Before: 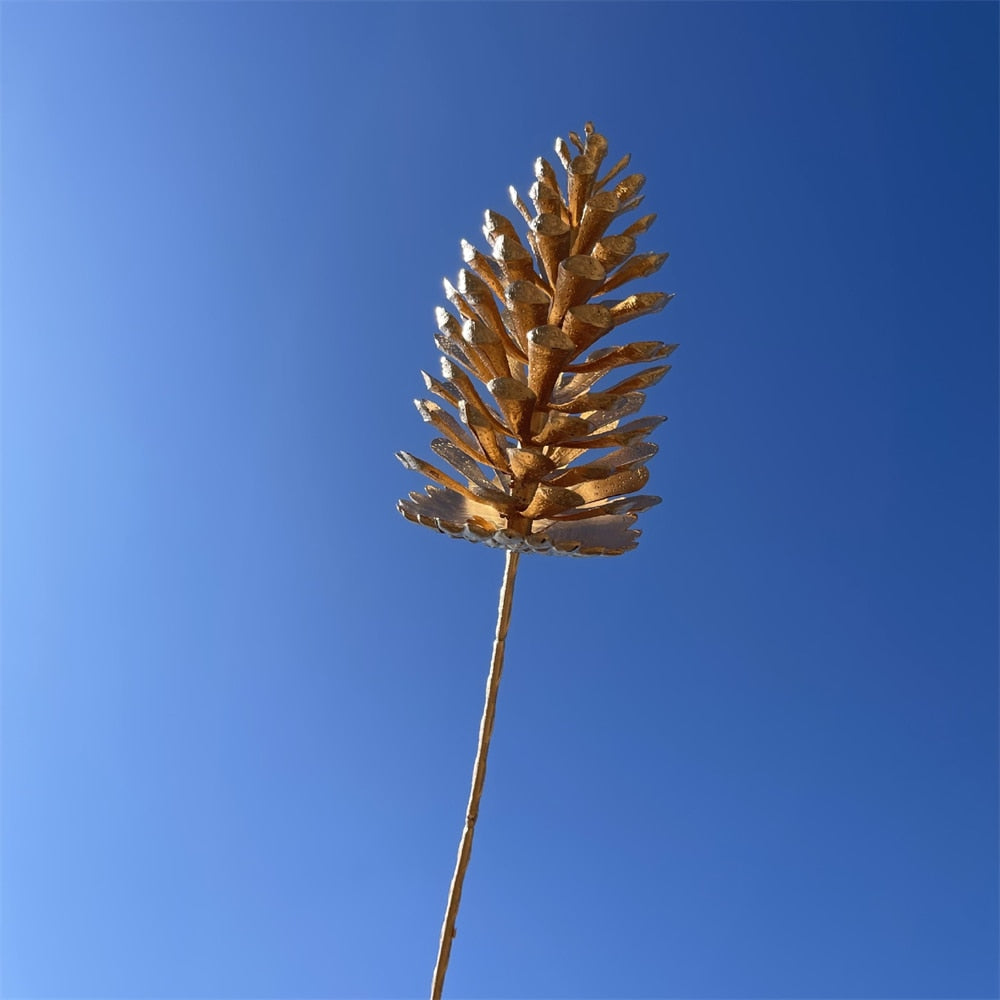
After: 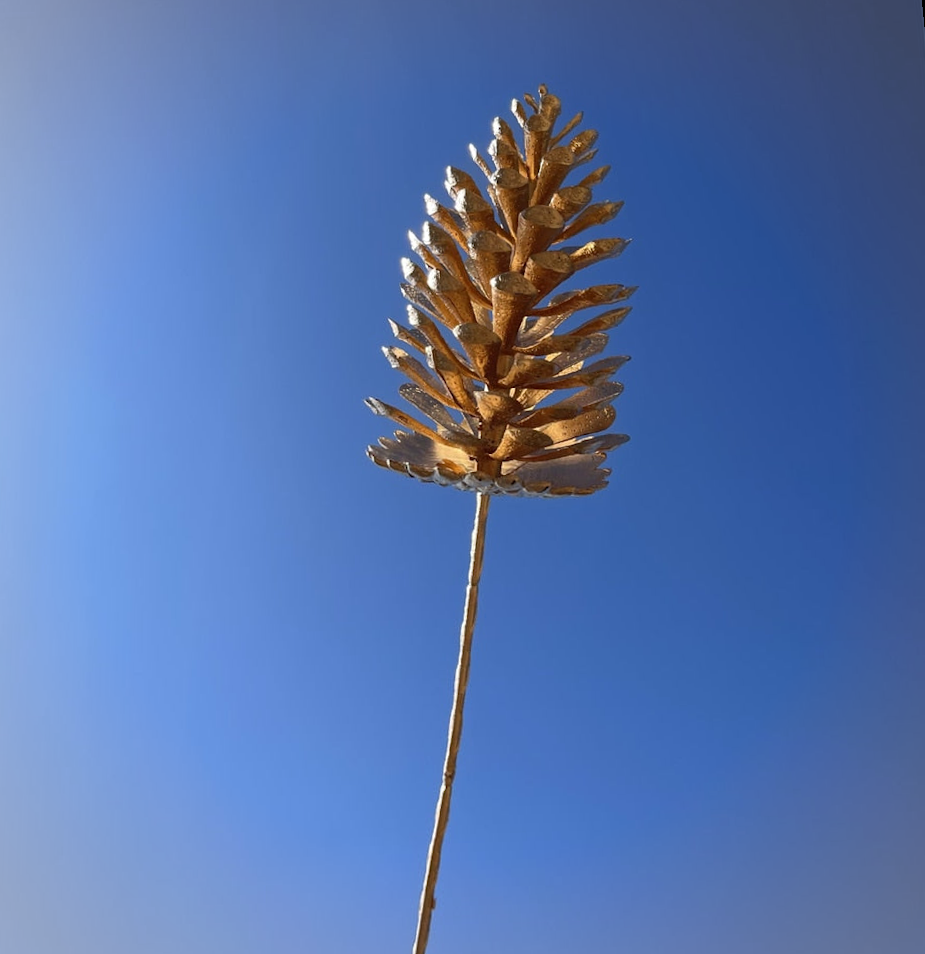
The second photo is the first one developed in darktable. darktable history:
vignetting: brightness -0.167
rotate and perspective: rotation -1.68°, lens shift (vertical) -0.146, crop left 0.049, crop right 0.912, crop top 0.032, crop bottom 0.96
